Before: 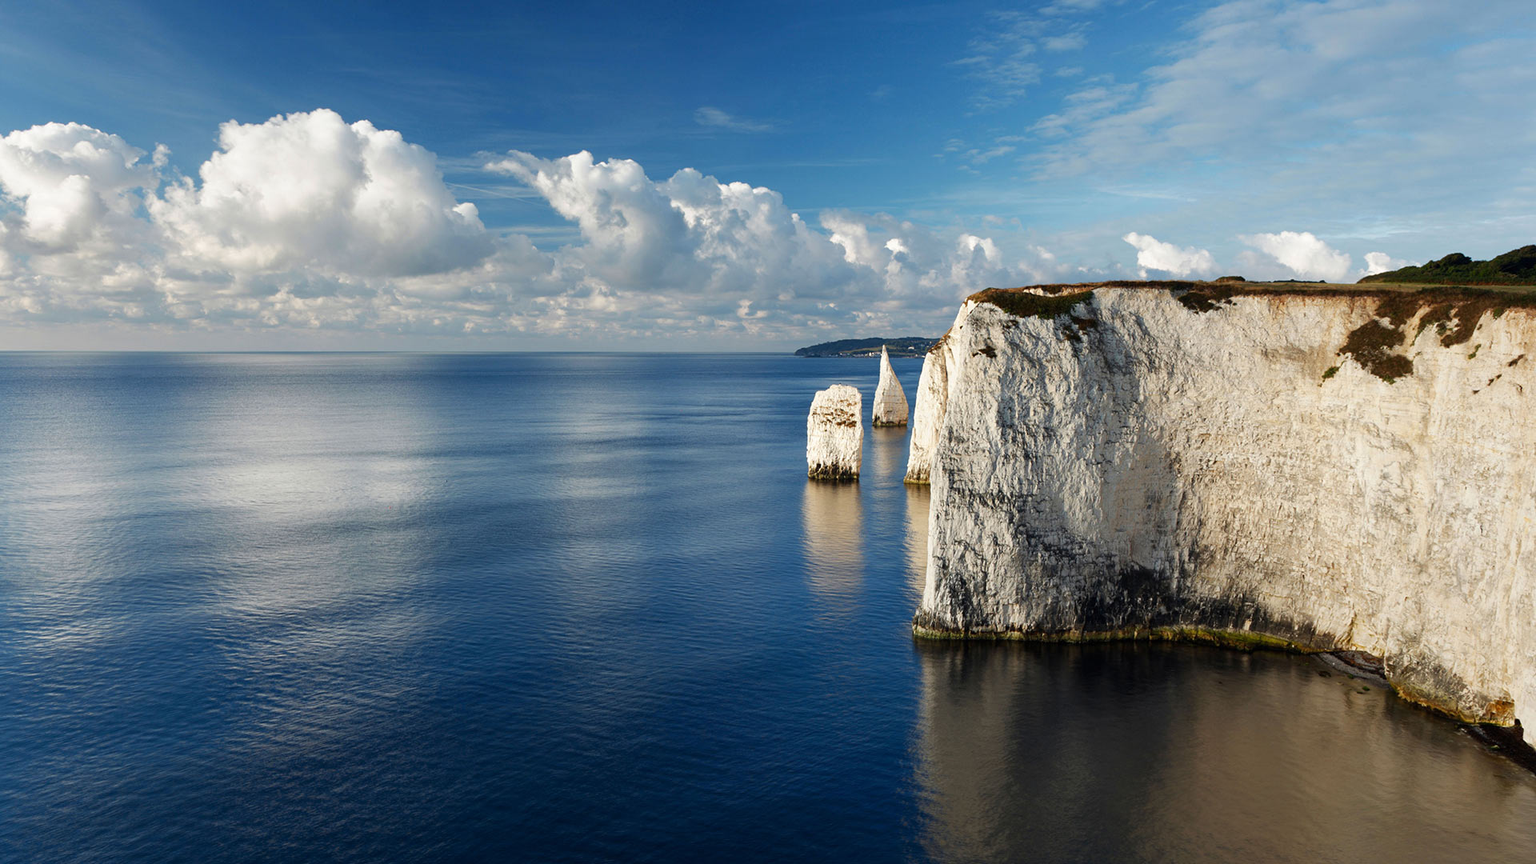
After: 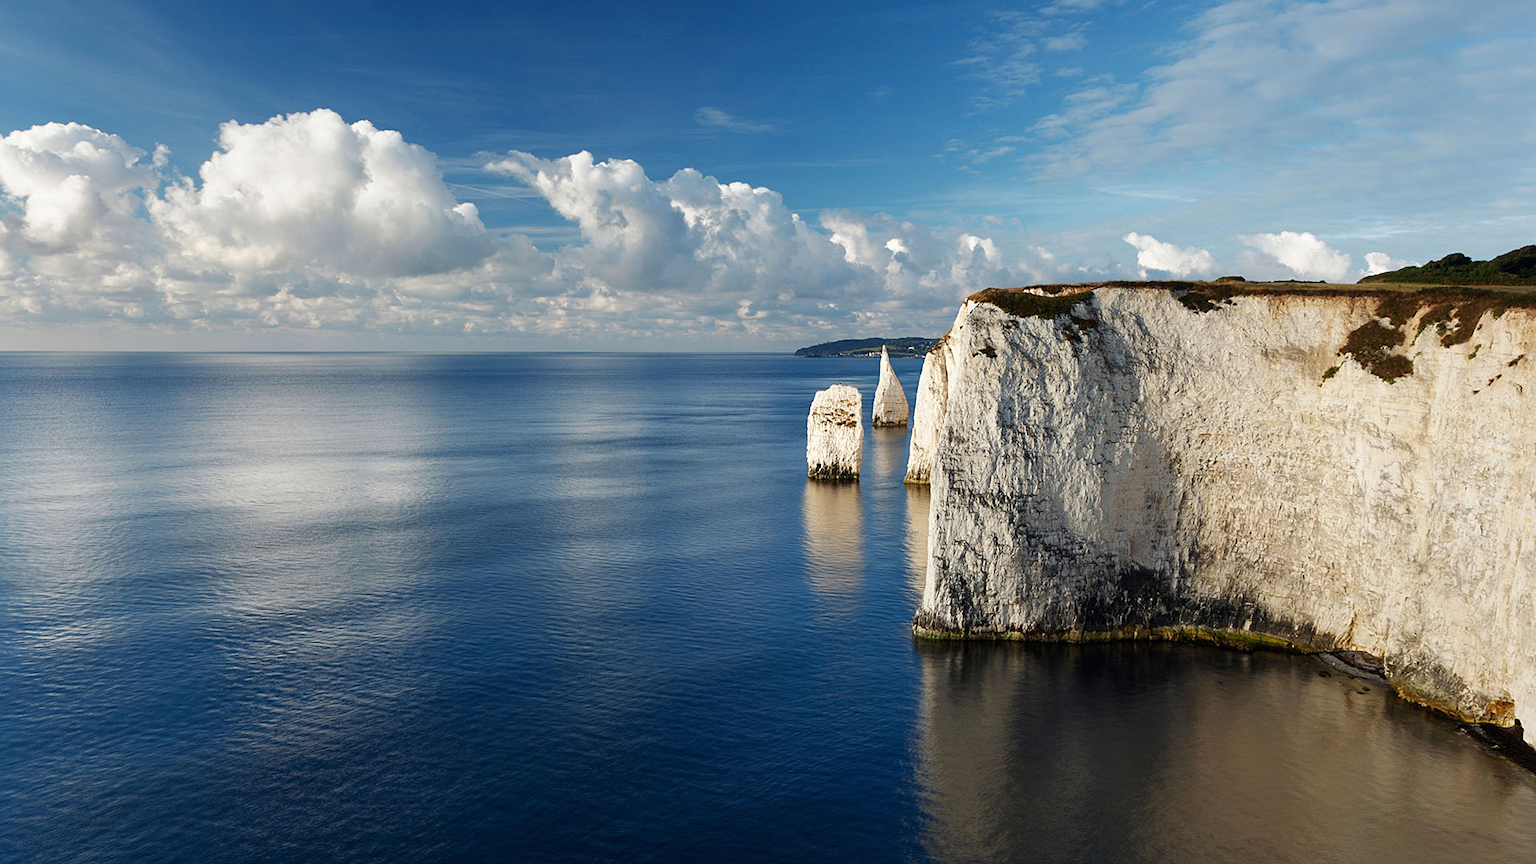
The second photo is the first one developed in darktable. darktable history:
sharpen: radius 1.292, amount 0.297, threshold 0.032
